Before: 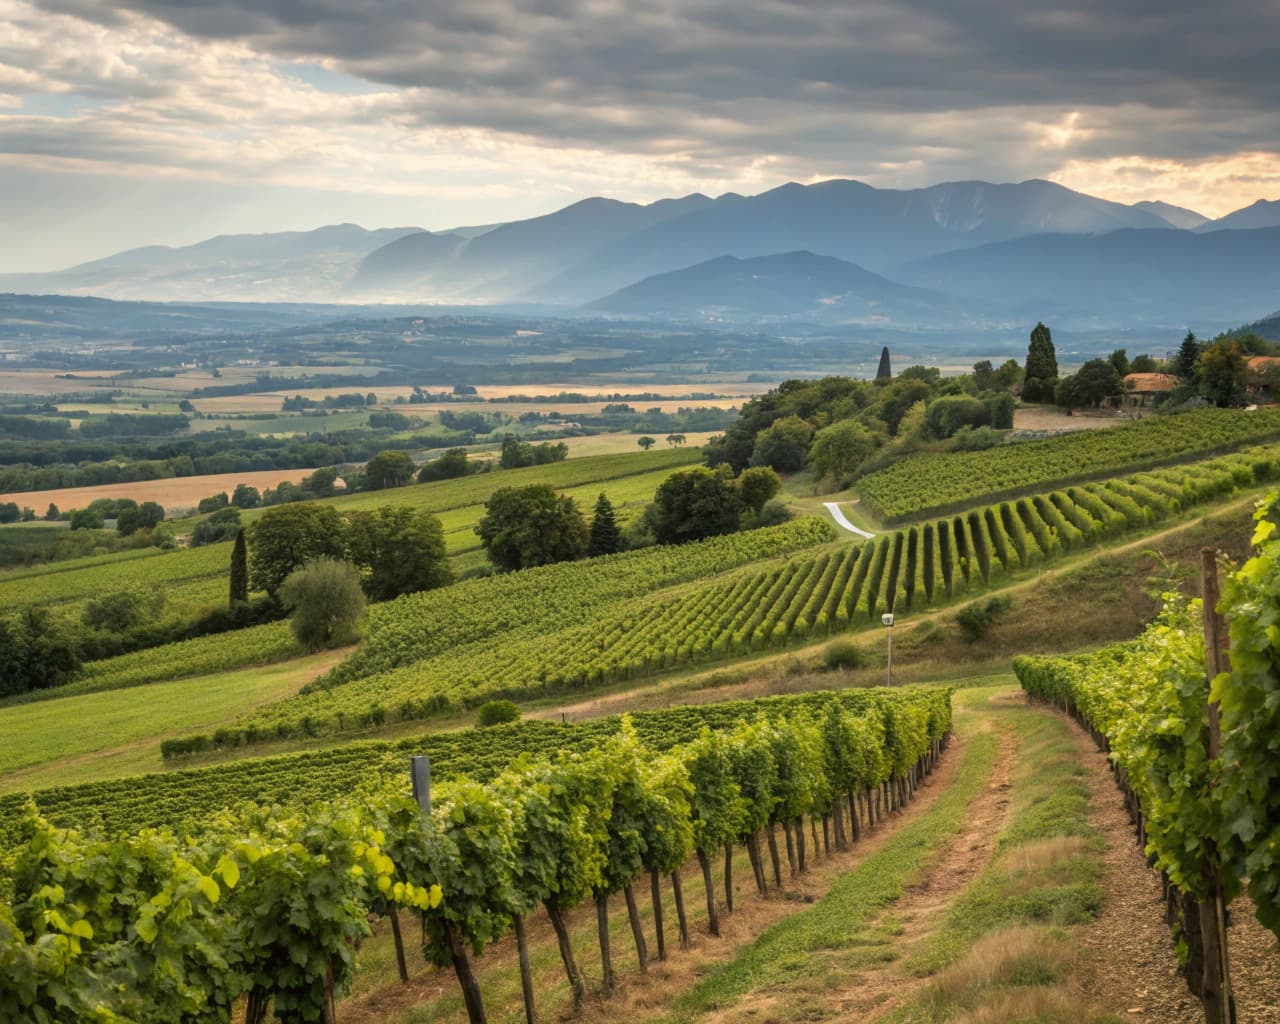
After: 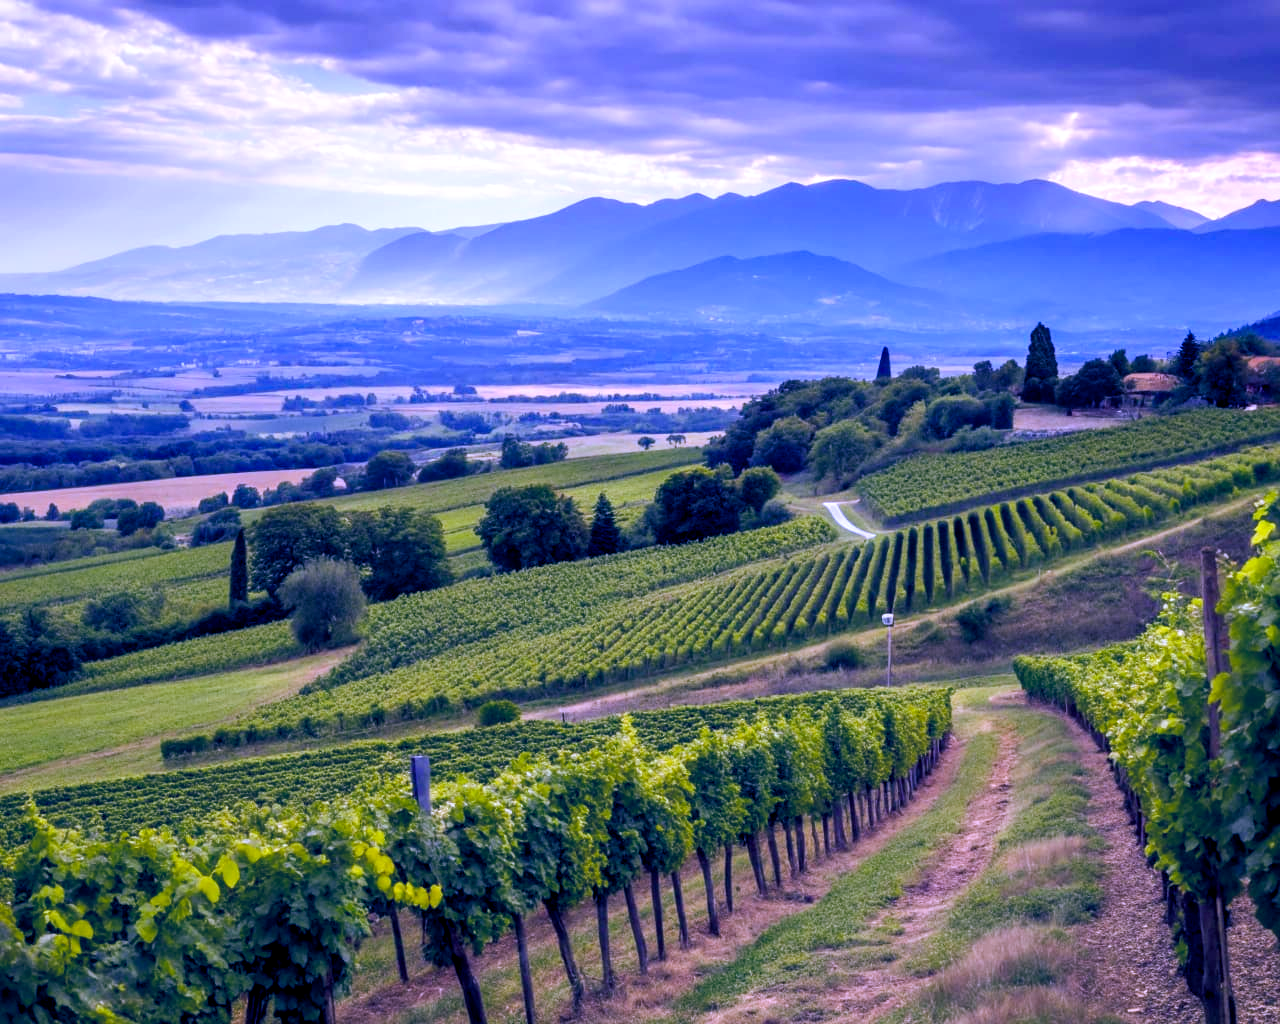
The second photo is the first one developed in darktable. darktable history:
white balance: red 0.98, blue 1.61
color balance rgb: shadows lift › luminance -41.13%, shadows lift › chroma 14.13%, shadows lift › hue 260°, power › luminance -3.76%, power › chroma 0.56%, power › hue 40.37°, highlights gain › luminance 16.81%, highlights gain › chroma 2.94%, highlights gain › hue 260°, global offset › luminance -0.29%, global offset › chroma 0.31%, global offset › hue 260°, perceptual saturation grading › global saturation 20%, perceptual saturation grading › highlights -13.92%, perceptual saturation grading › shadows 50%
